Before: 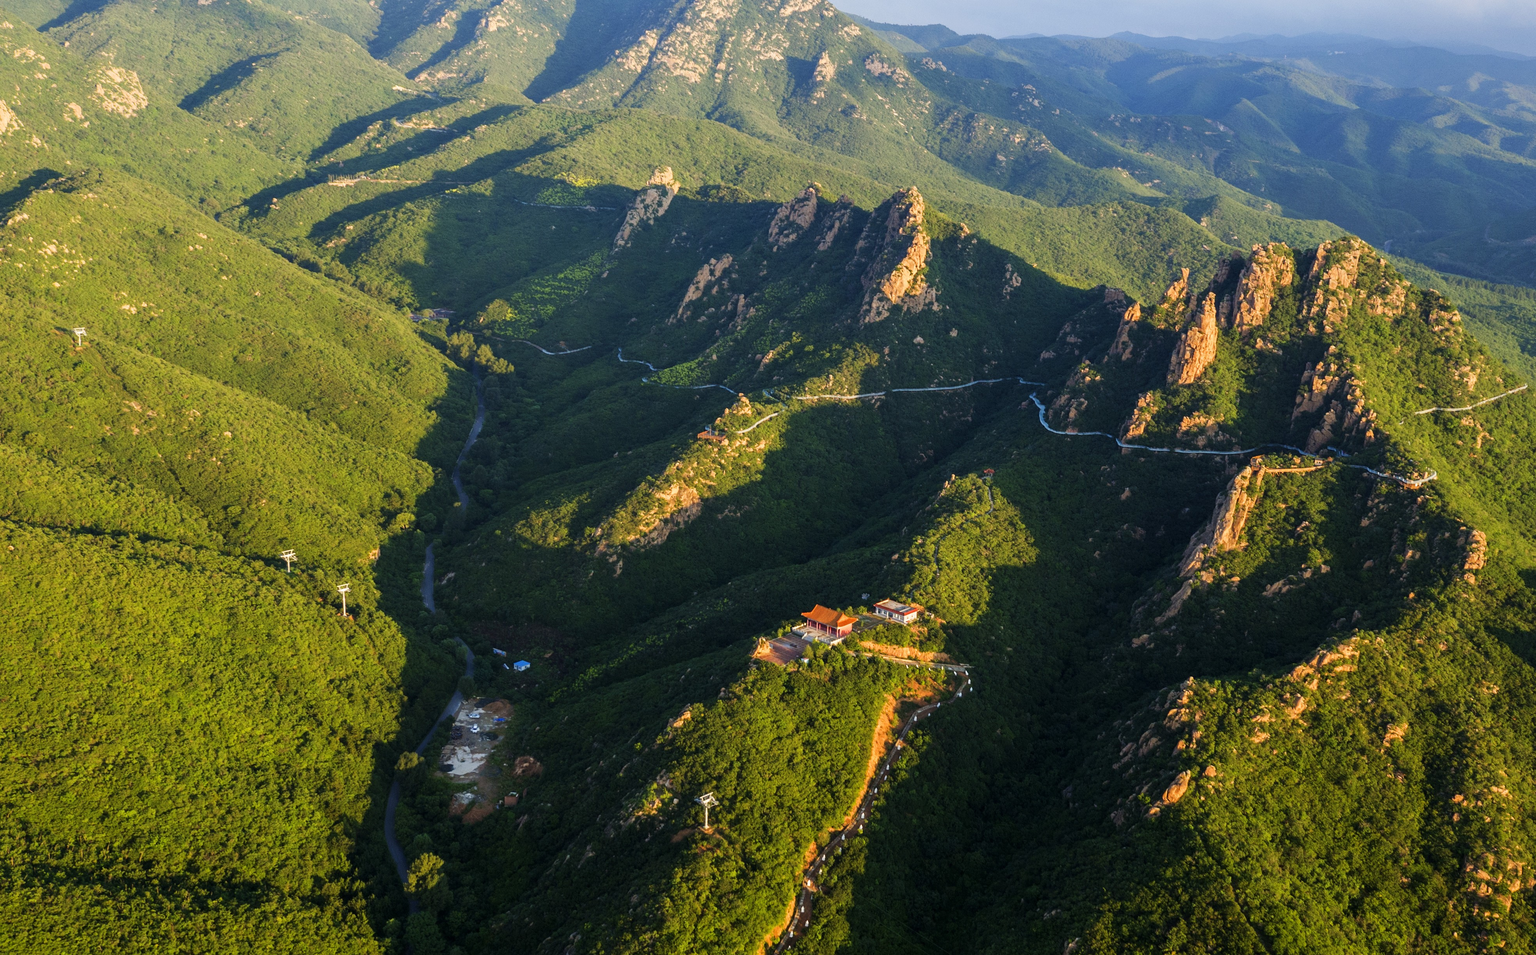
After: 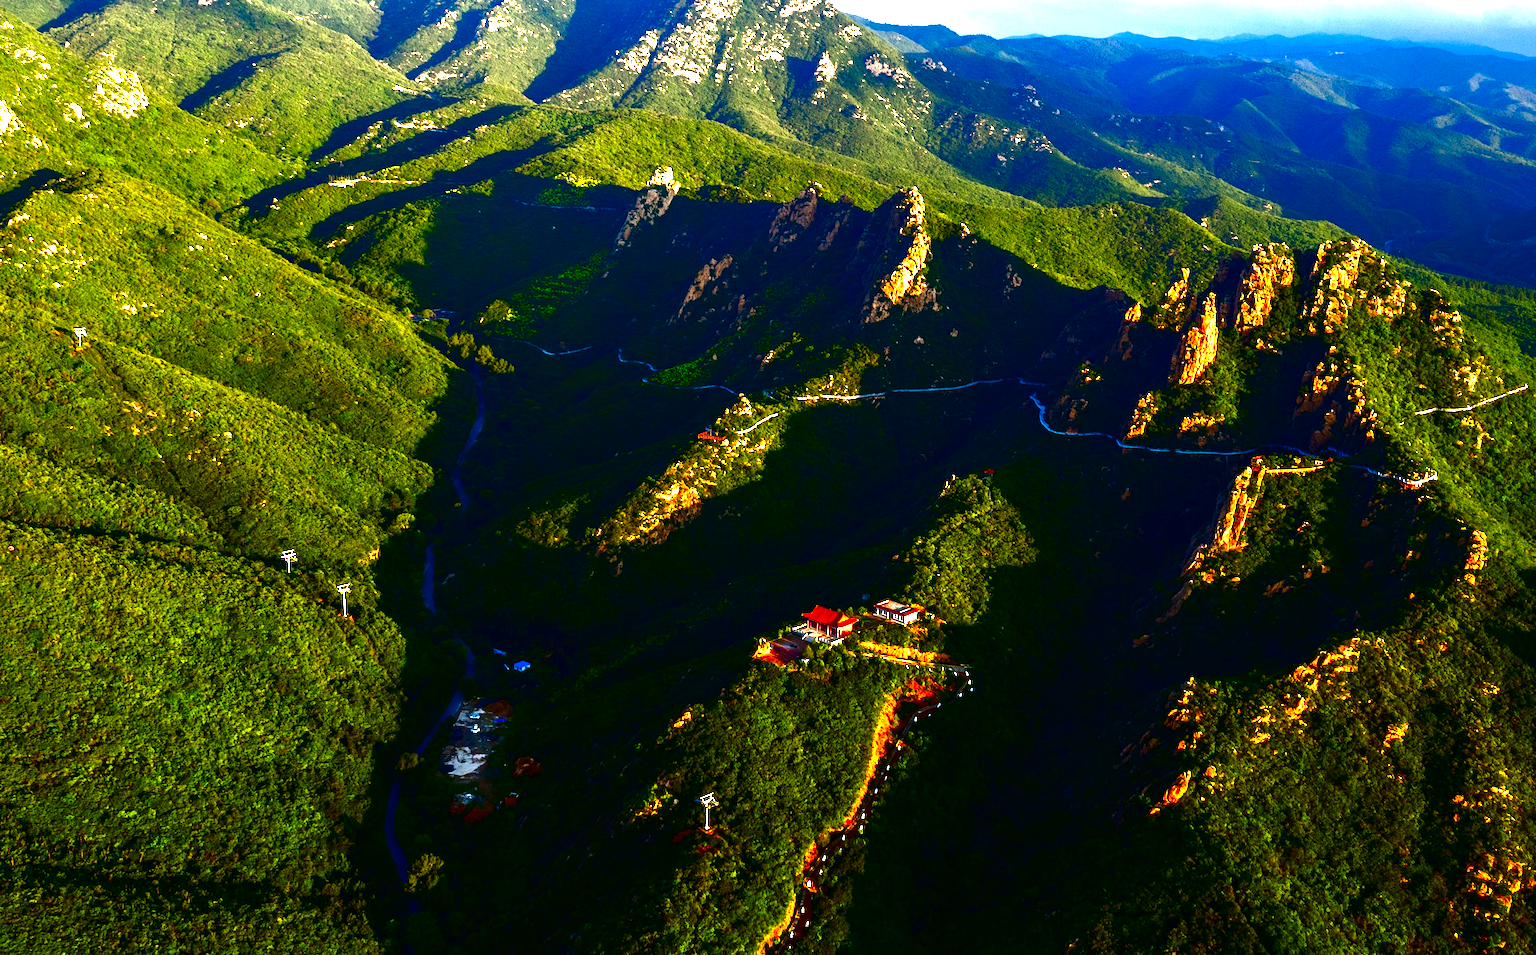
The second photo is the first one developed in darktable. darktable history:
exposure: black level correction 0, exposure 1.1 EV, compensate exposure bias true, compensate highlight preservation false
white balance: emerald 1
contrast brightness saturation: brightness -1, saturation 1
